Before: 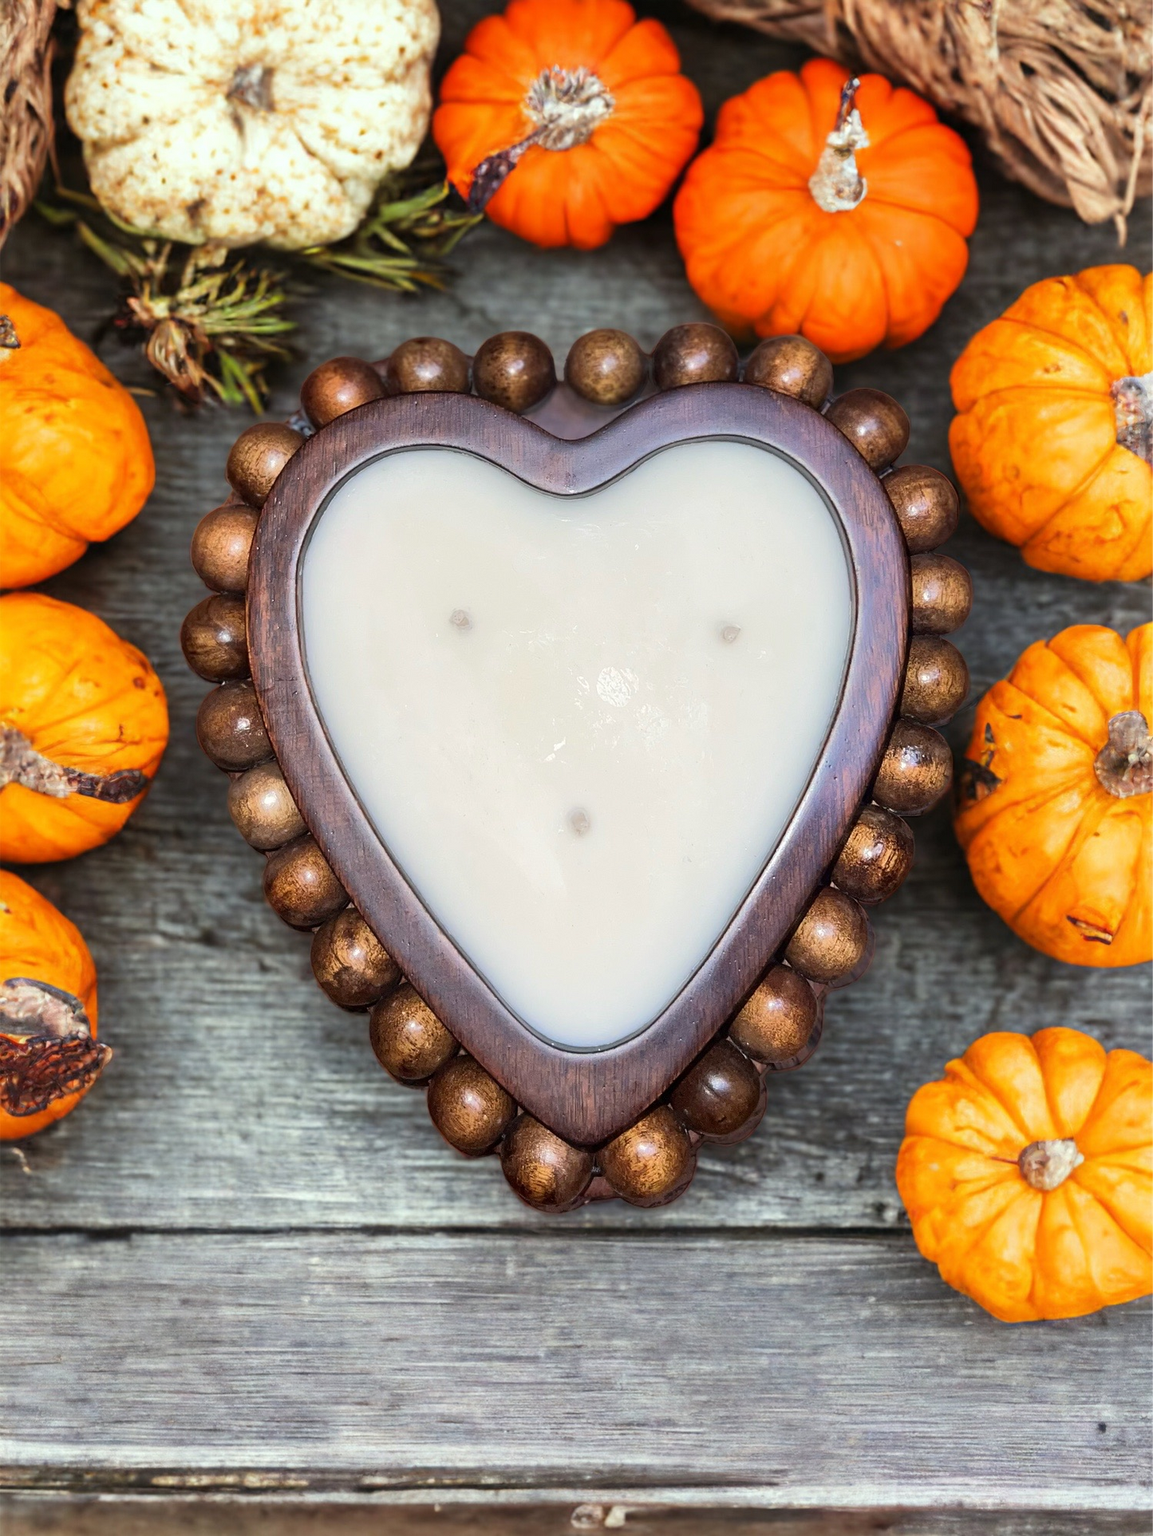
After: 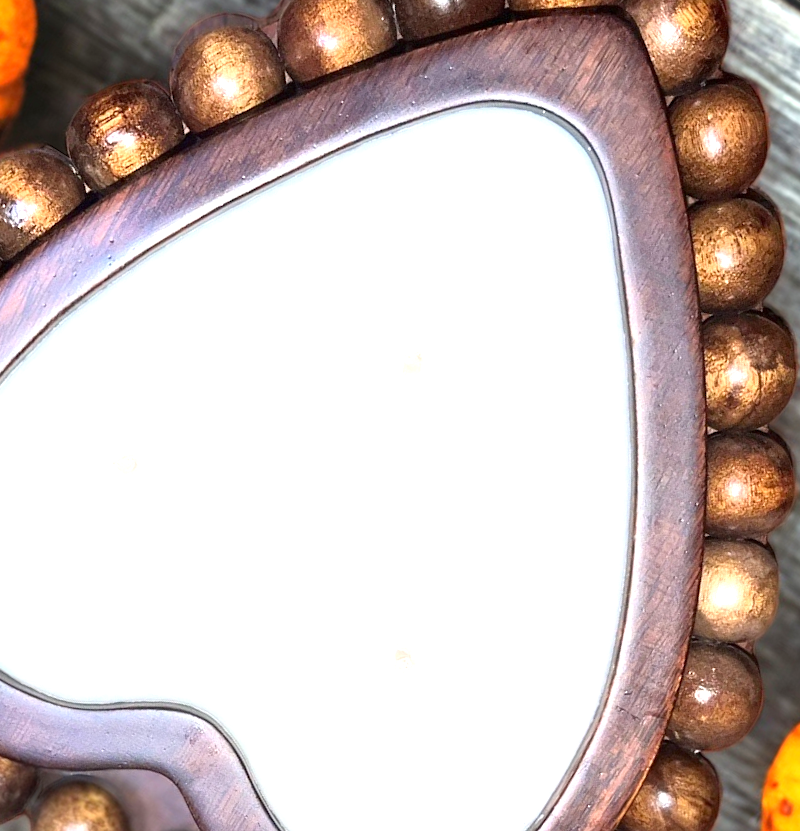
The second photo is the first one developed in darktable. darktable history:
crop and rotate: angle 147.72°, left 9.174%, top 15.594%, right 4.568%, bottom 17.117%
exposure: exposure 0.995 EV, compensate highlight preservation false
